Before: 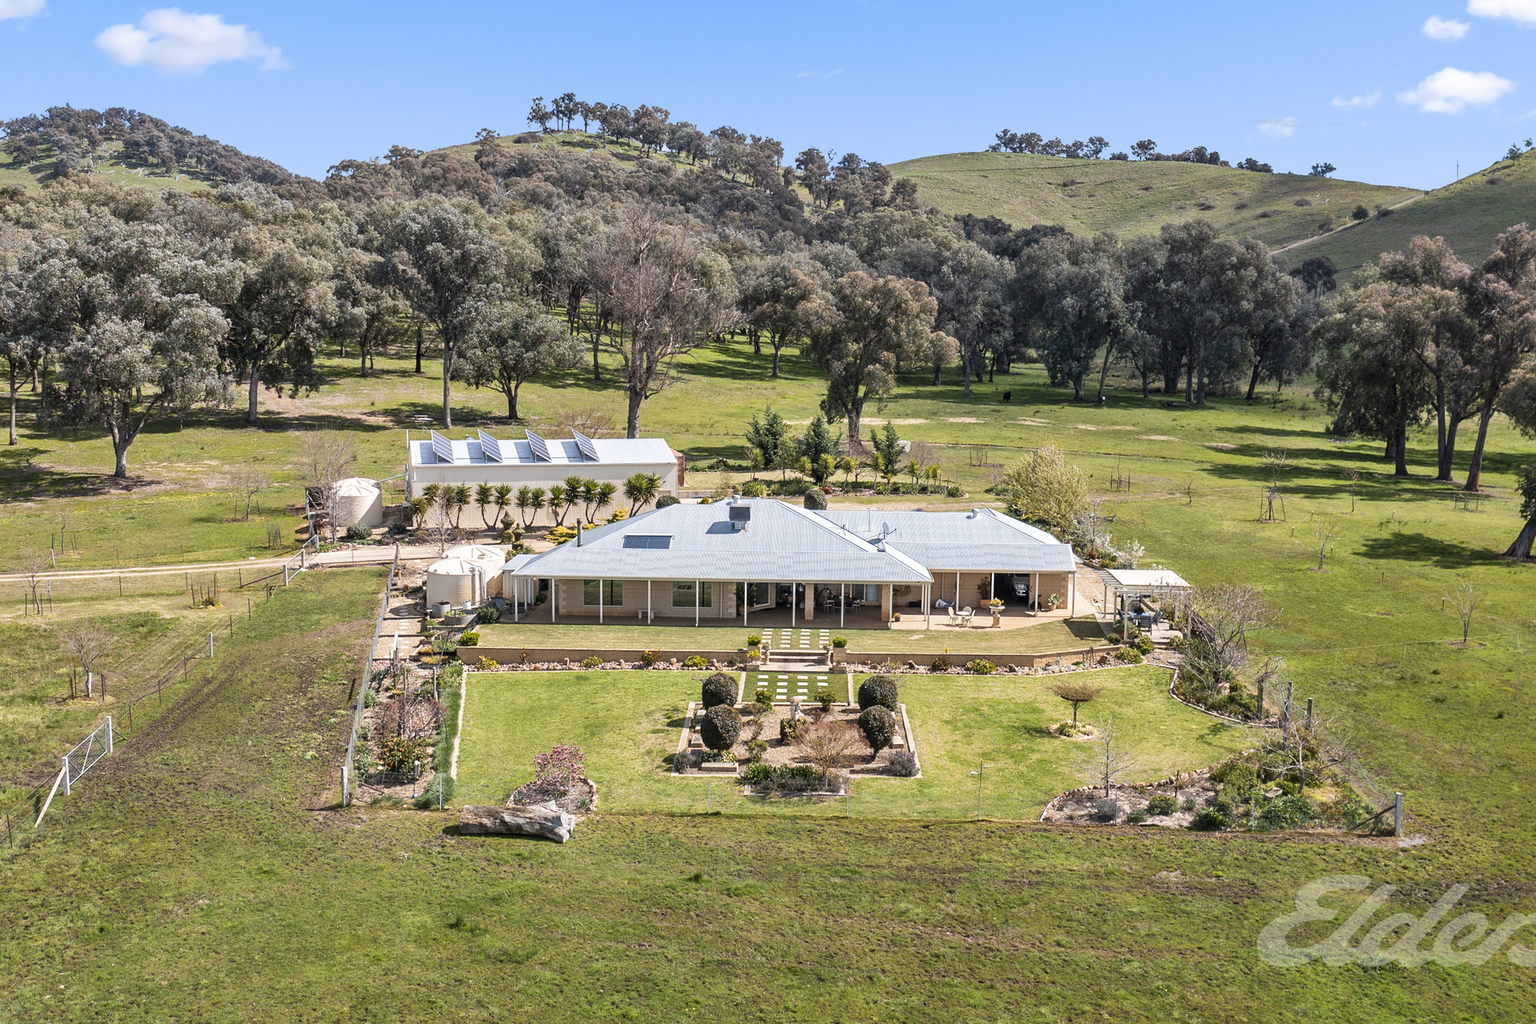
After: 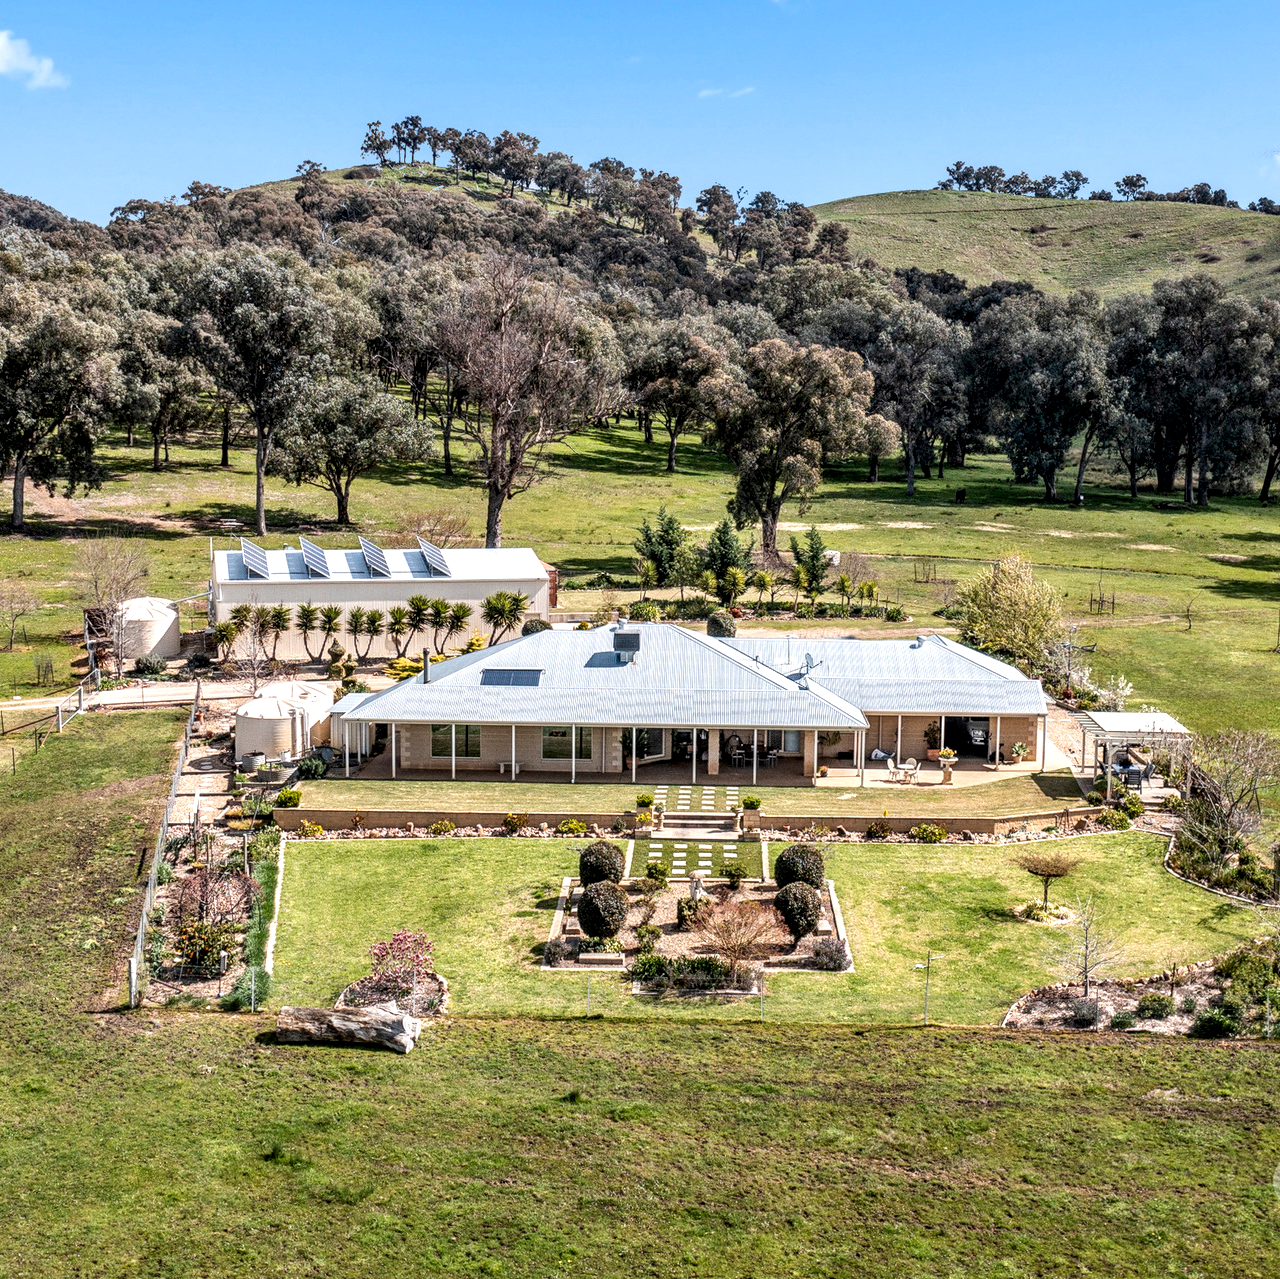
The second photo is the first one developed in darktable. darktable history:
crop and rotate: left 15.546%, right 17.787%
local contrast: highlights 60%, shadows 60%, detail 160%
